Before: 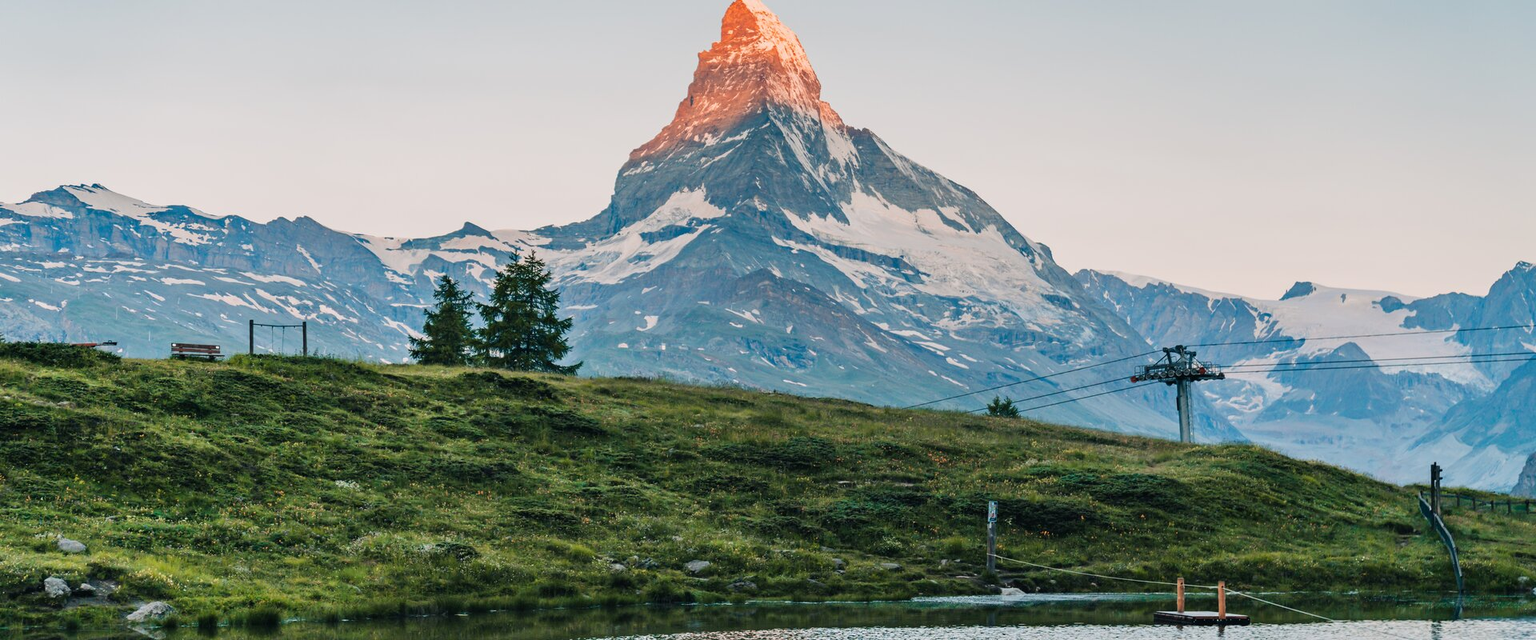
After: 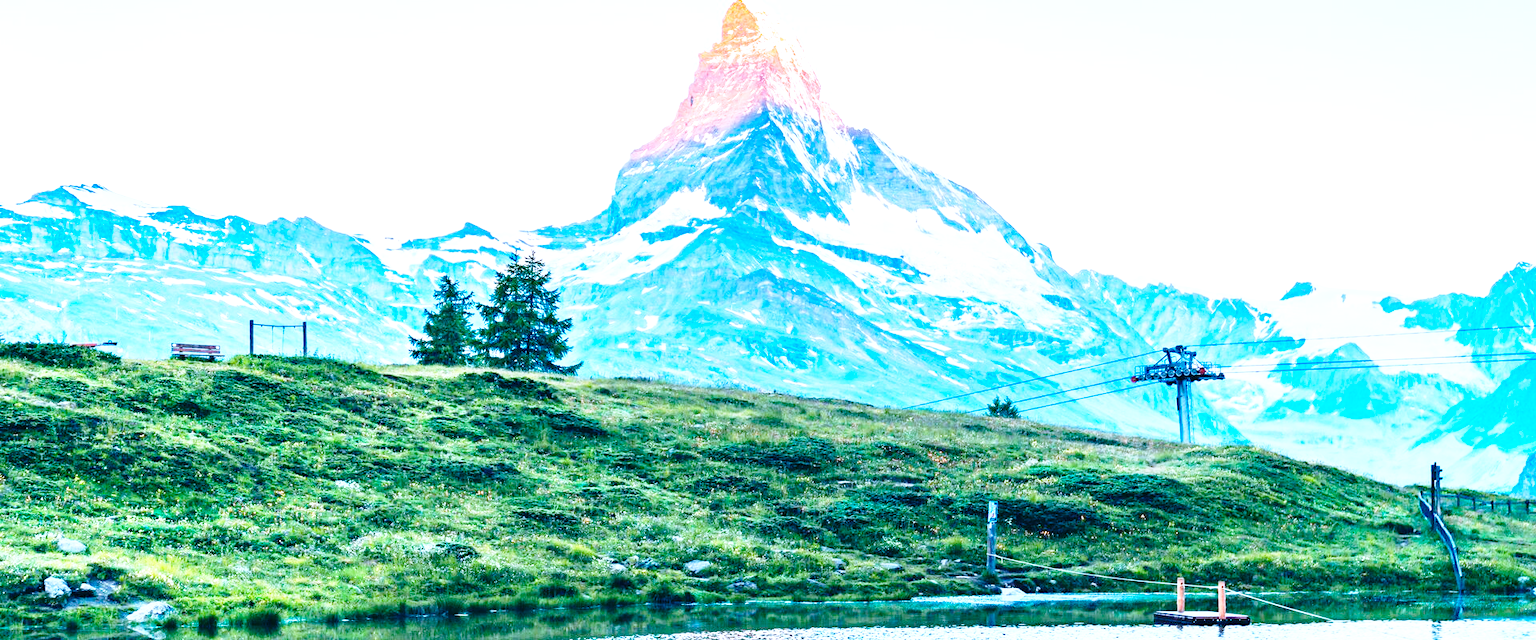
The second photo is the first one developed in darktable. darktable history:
color calibration: illuminant as shot in camera, adaptation linear Bradford (ICC v4), x 0.406, y 0.405, temperature 3528.29 K
base curve: curves: ch0 [(0, 0) (0.028, 0.03) (0.121, 0.232) (0.46, 0.748) (0.859, 0.968) (1, 1)], preserve colors none
exposure: black level correction 0.001, exposure 1.399 EV, compensate highlight preservation false
color balance rgb: perceptual saturation grading › global saturation 35.559%
